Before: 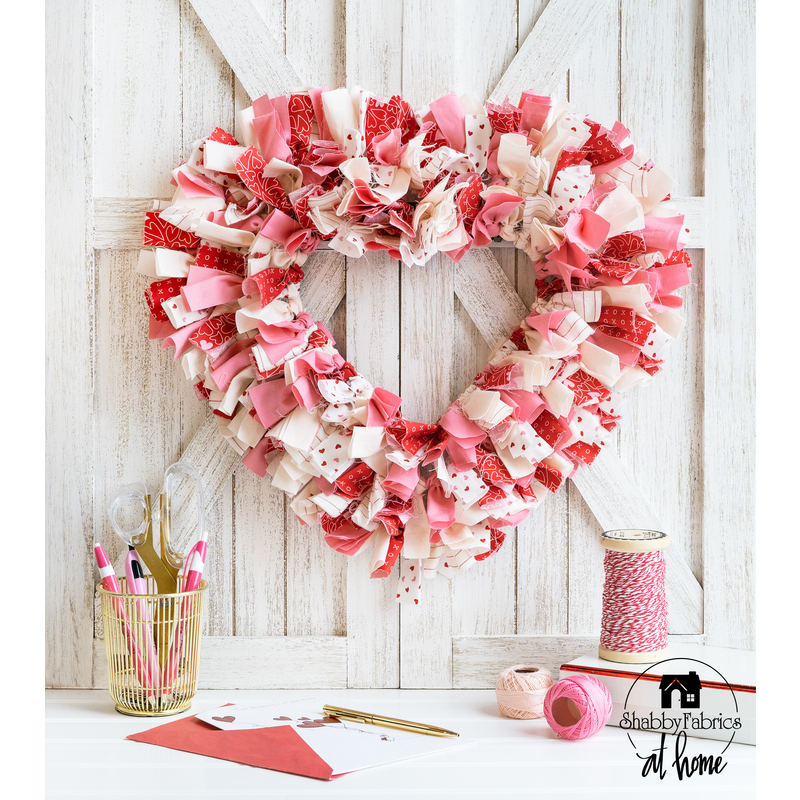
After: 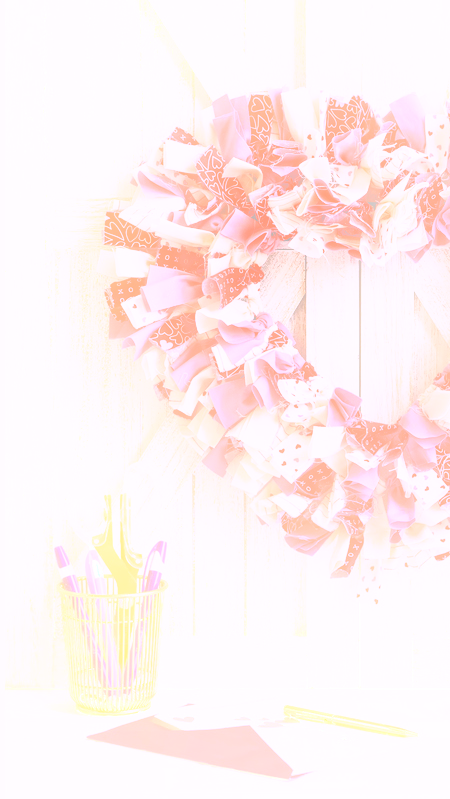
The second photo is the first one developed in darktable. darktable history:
bloom: on, module defaults
crop: left 5.114%, right 38.589%
contrast brightness saturation: contrast 0.5, saturation -0.1
white balance: red 1.05, blue 1.072
